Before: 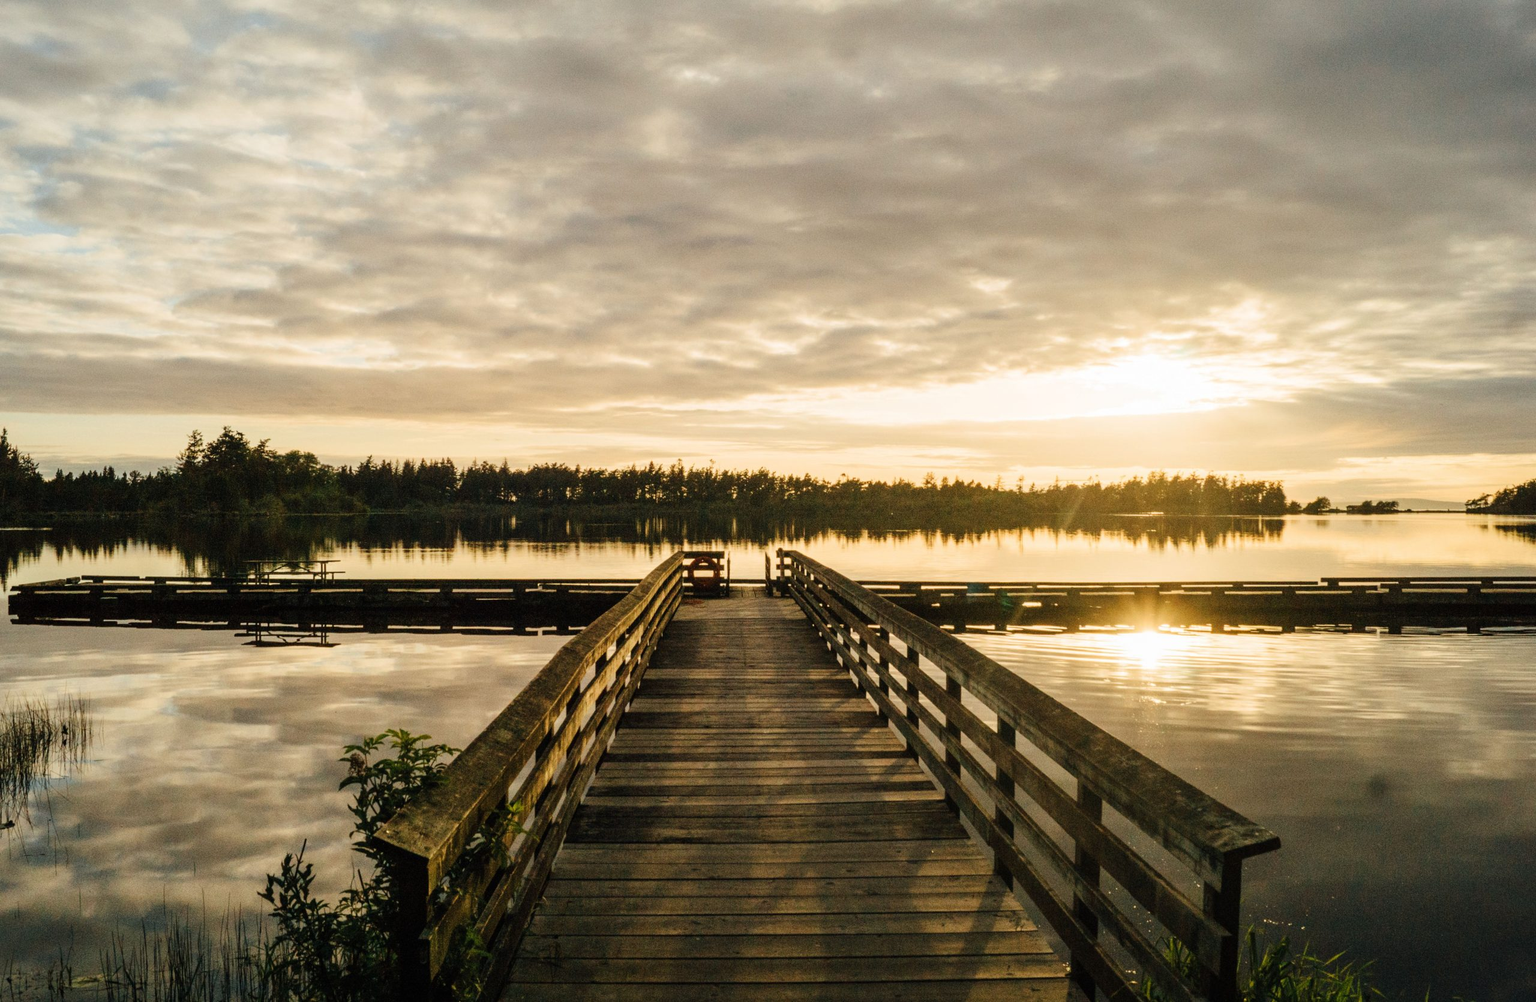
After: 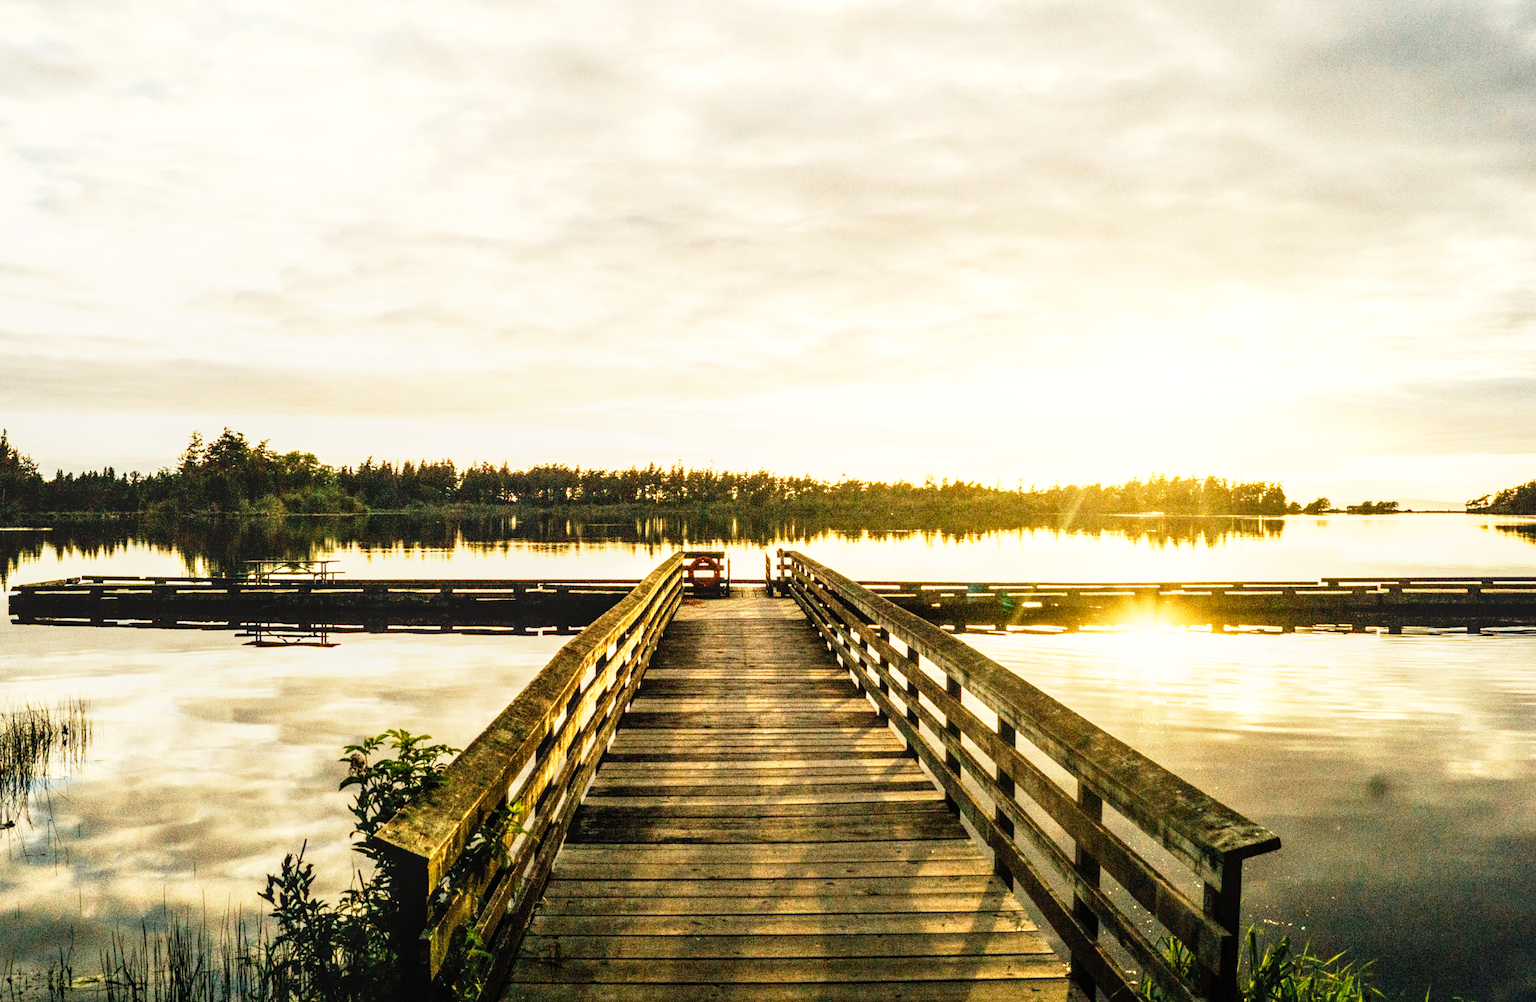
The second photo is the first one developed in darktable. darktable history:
color correction: highlights b* 2.9
exposure: exposure 0.497 EV, compensate highlight preservation false
base curve: curves: ch0 [(0, 0) (0.012, 0.01) (0.073, 0.168) (0.31, 0.711) (0.645, 0.957) (1, 1)], preserve colors none
local contrast: on, module defaults
